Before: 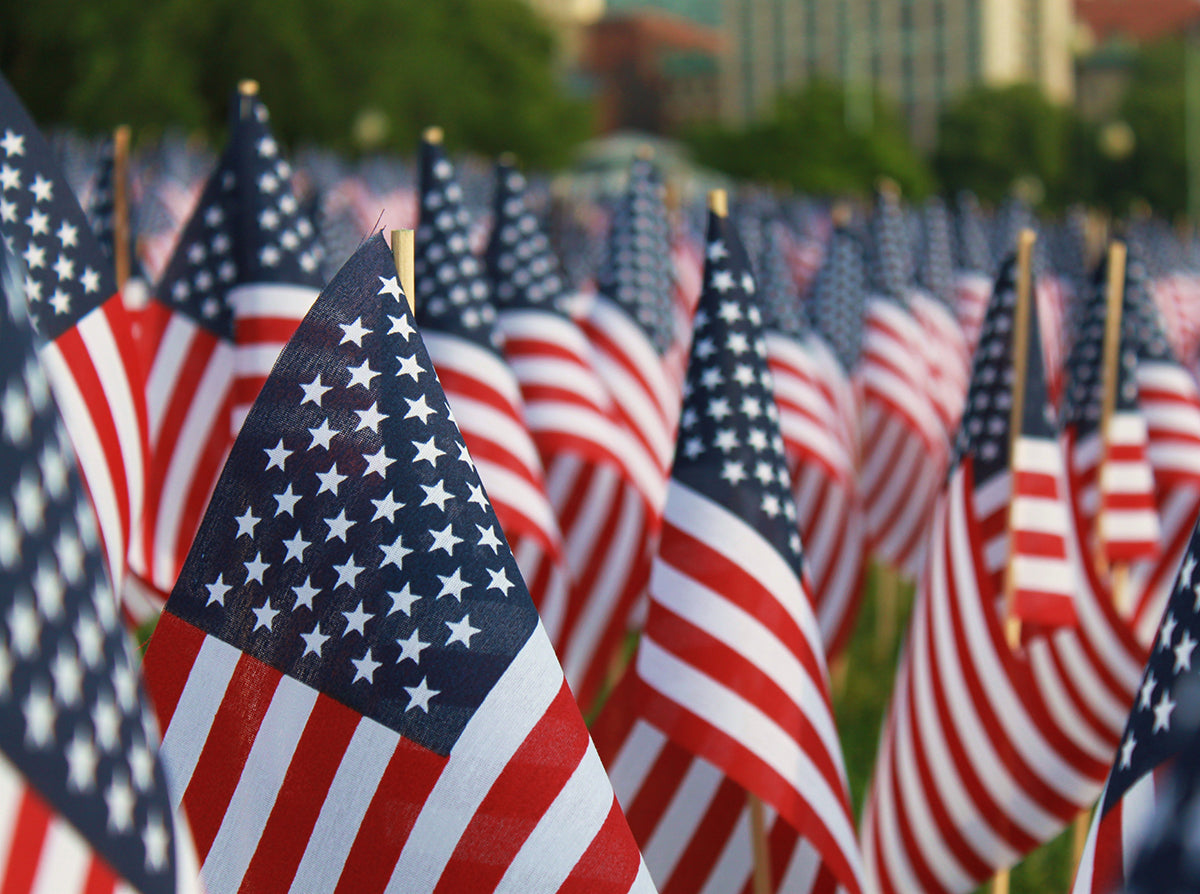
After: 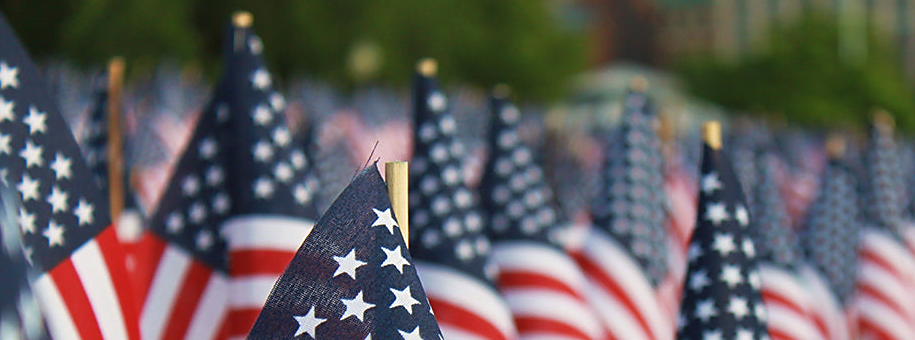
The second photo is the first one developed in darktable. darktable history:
sharpen: radius 1.864, amount 0.398, threshold 1.271
crop: left 0.579%, top 7.627%, right 23.167%, bottom 54.275%
color correction: highlights a* 0.003, highlights b* -0.283
